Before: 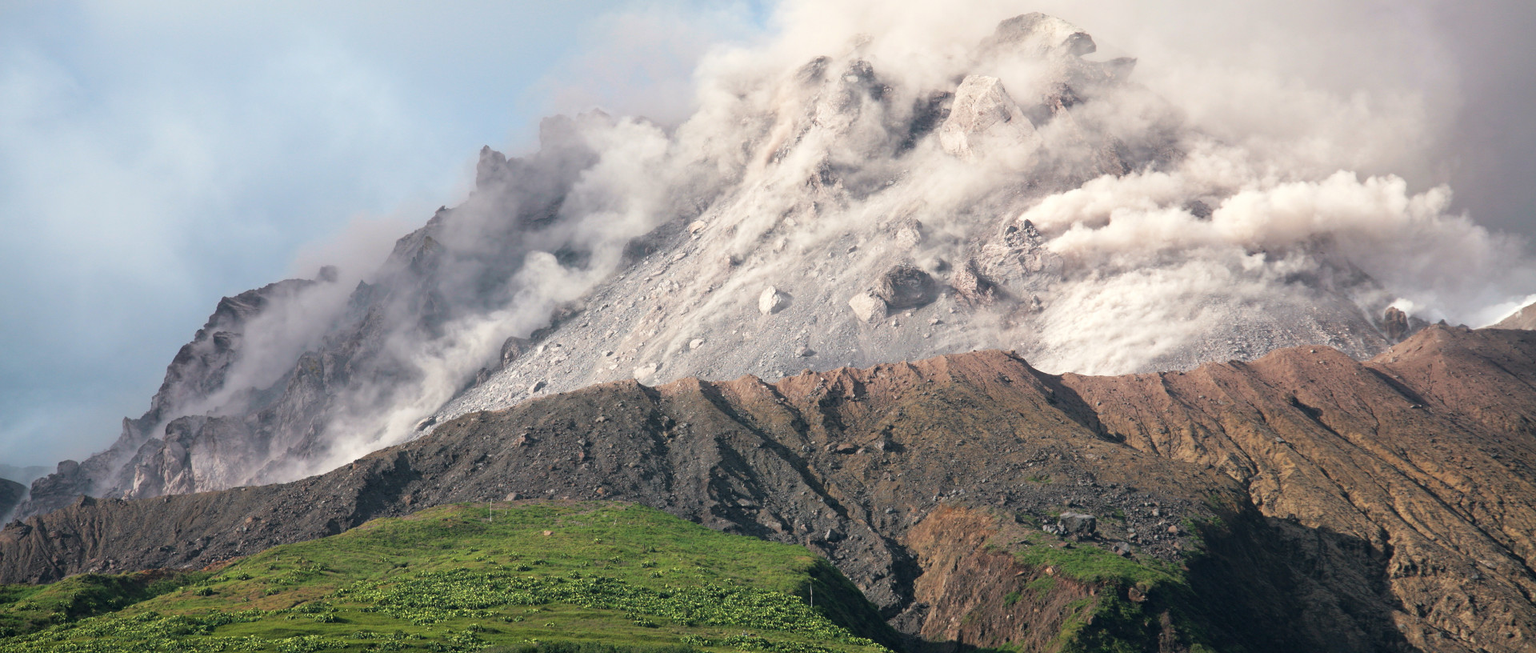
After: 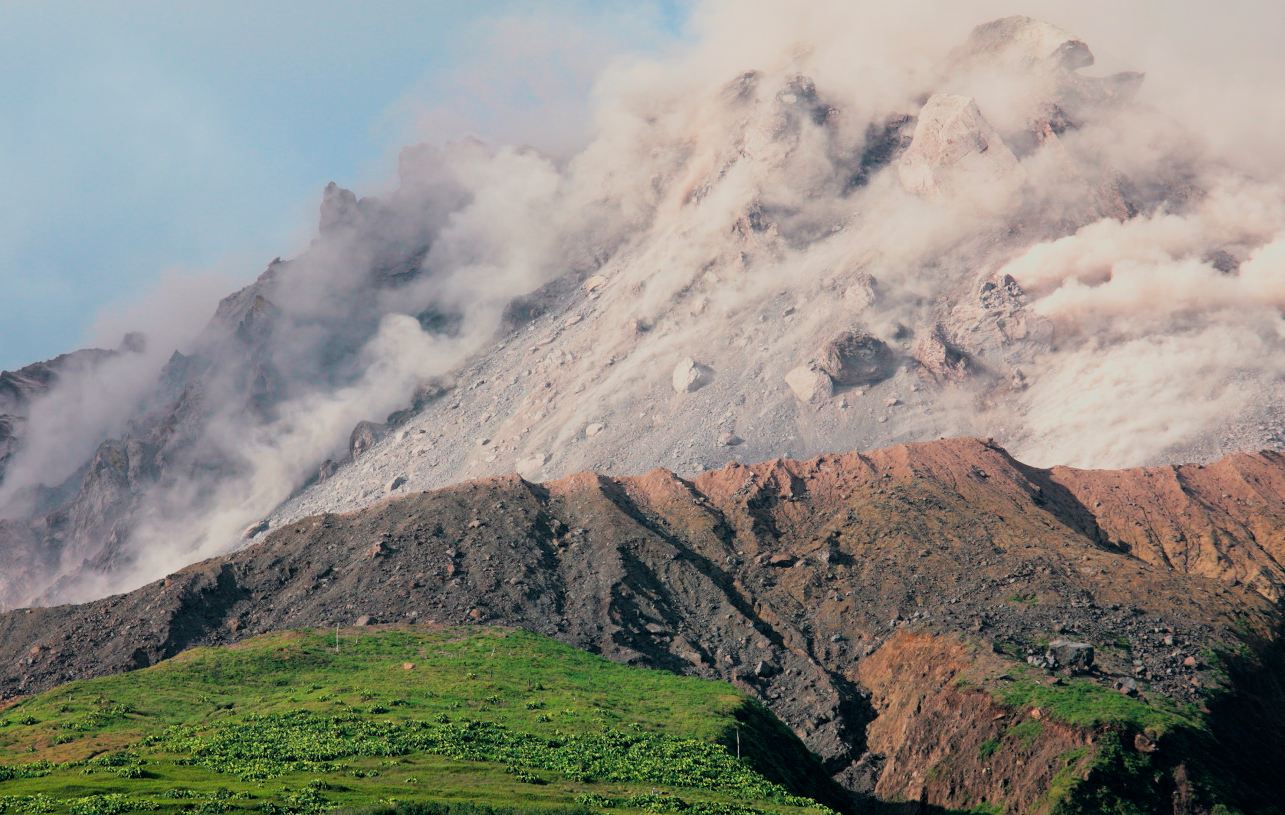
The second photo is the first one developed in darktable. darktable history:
crop and rotate: left 14.425%, right 18.612%
filmic rgb: black relative exposure -7.65 EV, white relative exposure 4.56 EV, threshold -0.309 EV, transition 3.19 EV, structure ↔ texture 99.74%, hardness 3.61, contrast 0.988, color science v6 (2022), enable highlight reconstruction true
color correction: highlights b* -0.052, saturation 1.09
